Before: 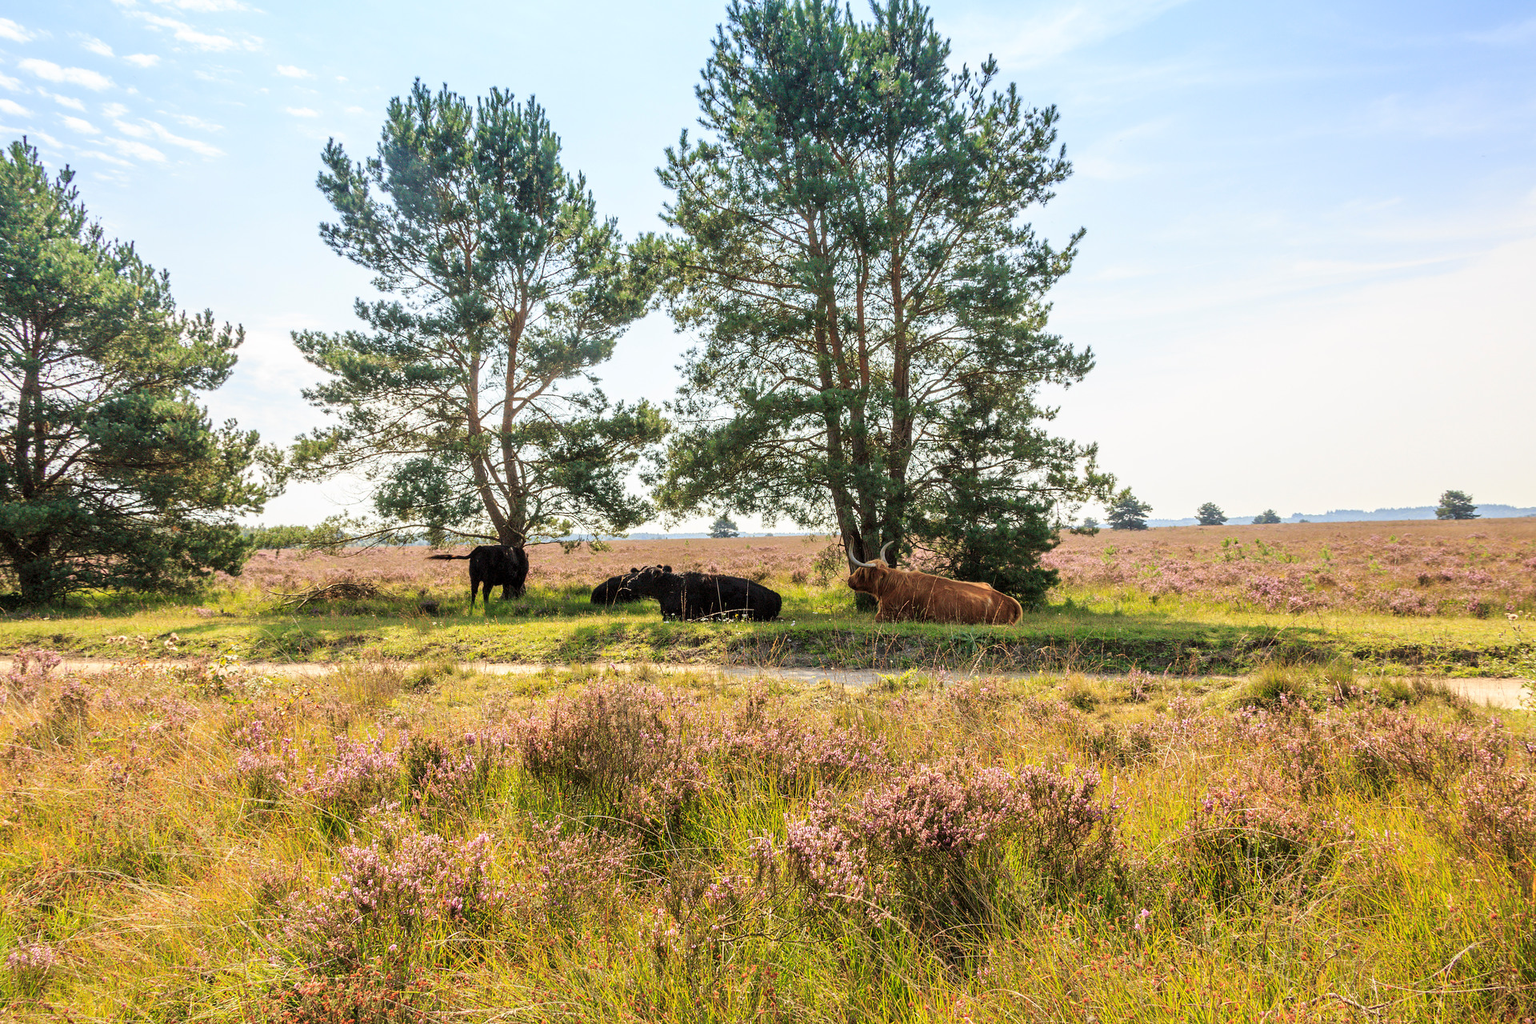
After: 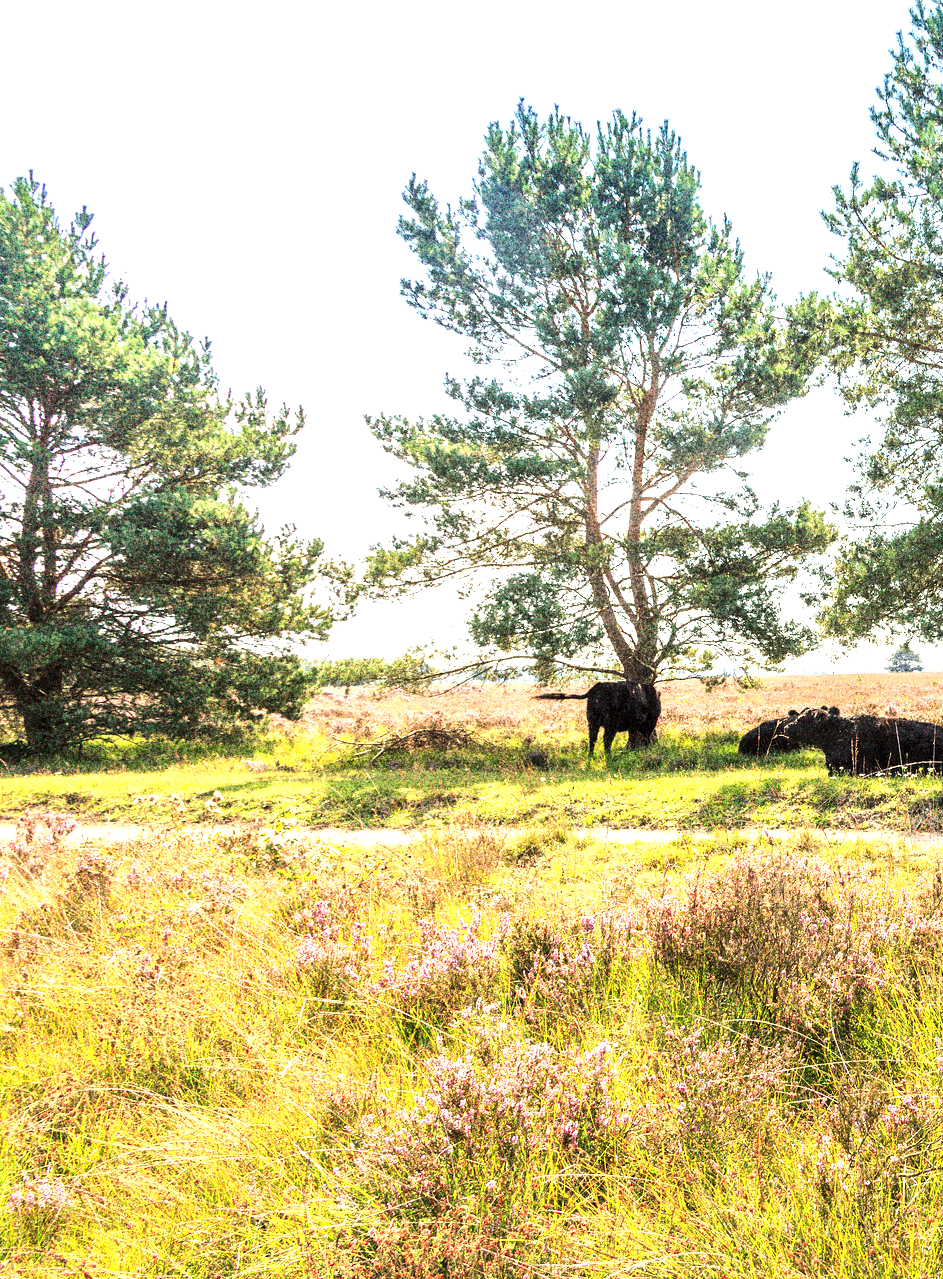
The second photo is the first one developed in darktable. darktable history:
exposure: black level correction 0, exposure 1.1 EV, compensate exposure bias true, compensate highlight preservation false
white balance: red 1, blue 1
local contrast: mode bilateral grid, contrast 20, coarseness 50, detail 120%, midtone range 0.2
crop and rotate: left 0%, top 0%, right 50.845%
grain: coarseness 30.02 ISO, strength 100%
